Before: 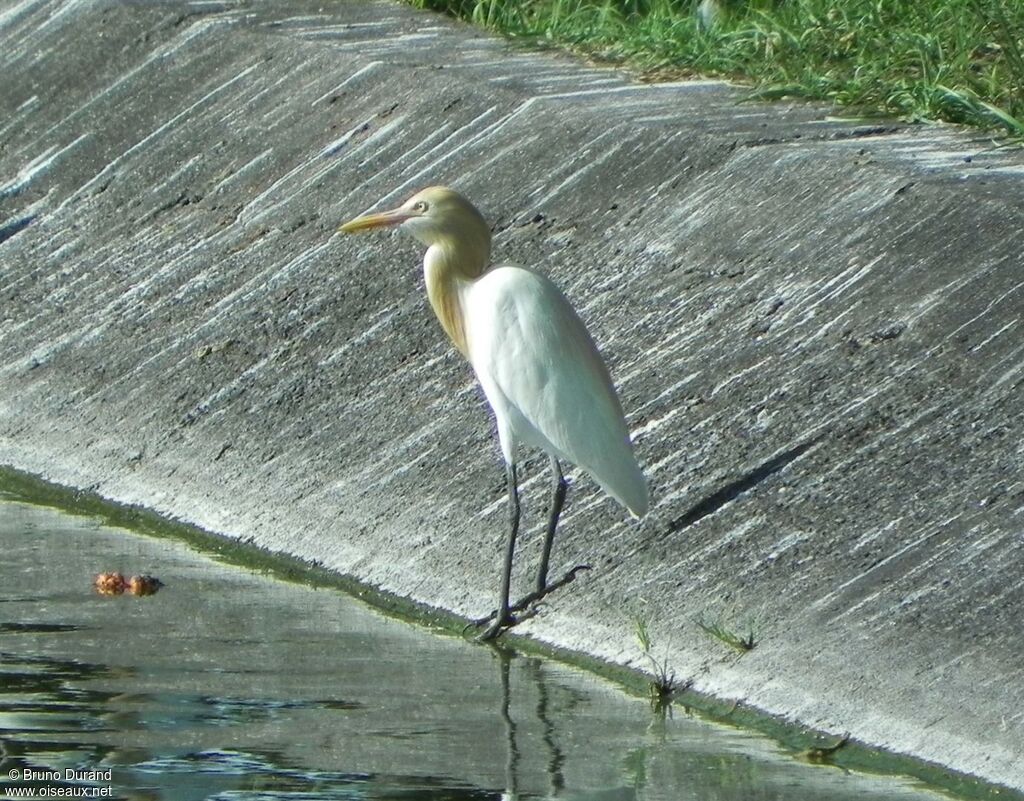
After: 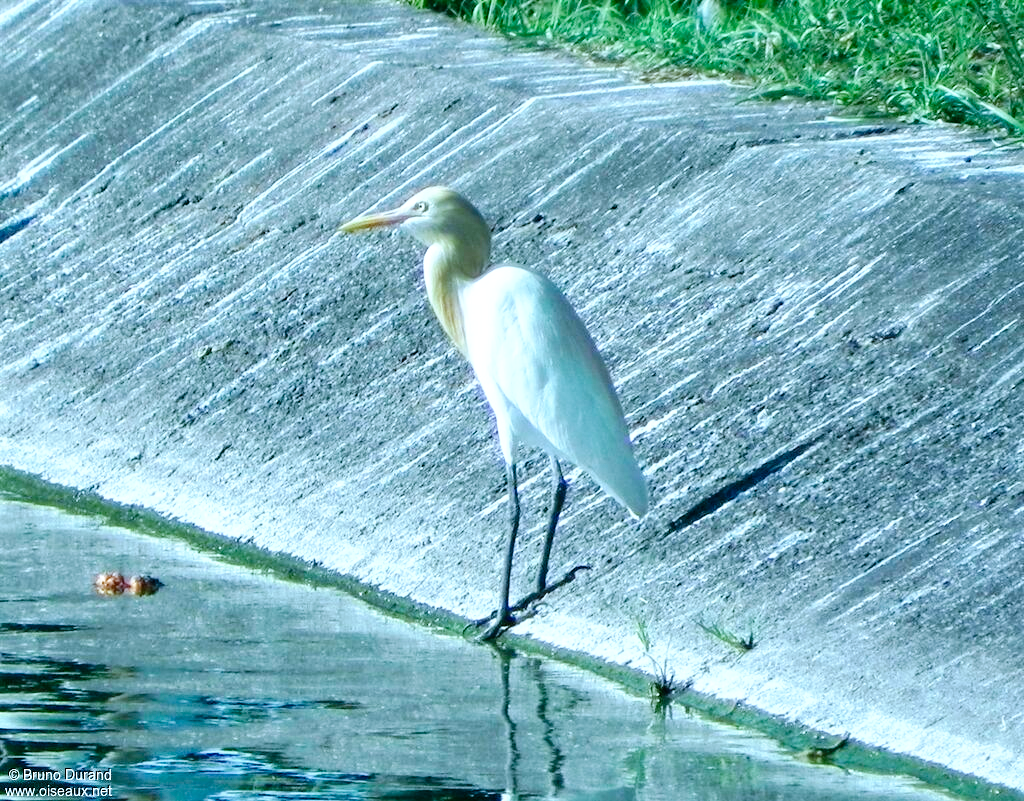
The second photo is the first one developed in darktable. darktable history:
exposure: black level correction 0, exposure 0.499 EV, compensate highlight preservation false
color calibration: gray › normalize channels true, x 0.396, y 0.386, temperature 3634.44 K, gamut compression 0.022
tone curve: curves: ch0 [(0, 0) (0.003, 0) (0.011, 0.001) (0.025, 0.003) (0.044, 0.005) (0.069, 0.012) (0.1, 0.023) (0.136, 0.039) (0.177, 0.088) (0.224, 0.15) (0.277, 0.239) (0.335, 0.334) (0.399, 0.43) (0.468, 0.526) (0.543, 0.621) (0.623, 0.711) (0.709, 0.791) (0.801, 0.87) (0.898, 0.949) (1, 1)], preserve colors none
